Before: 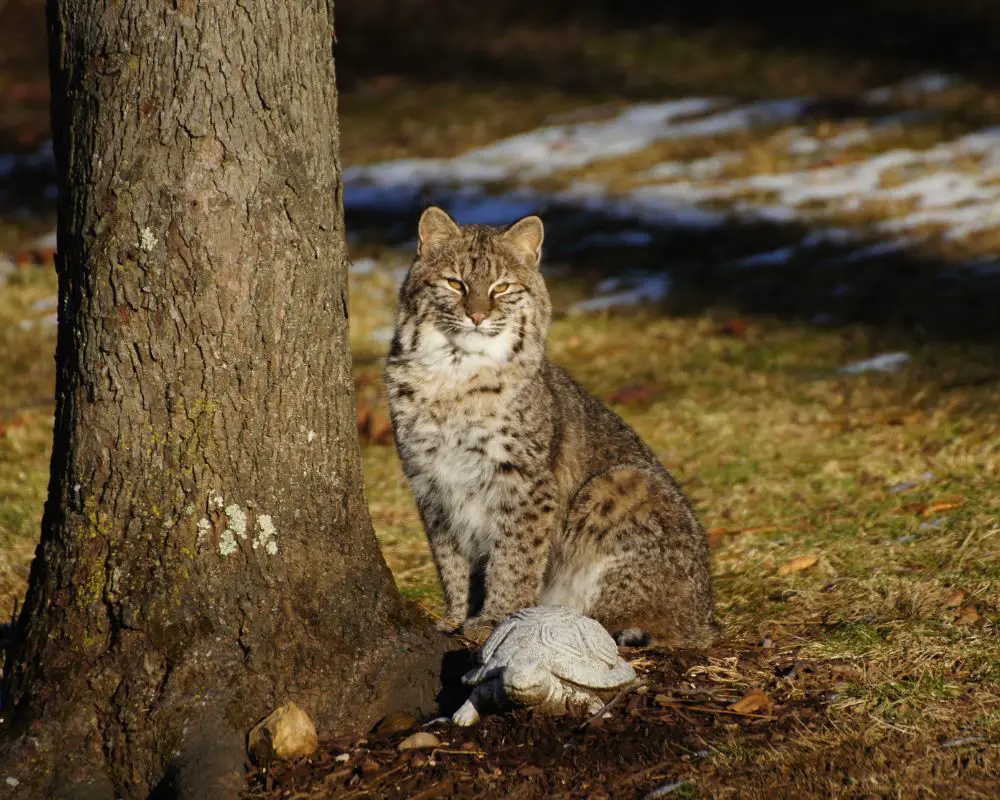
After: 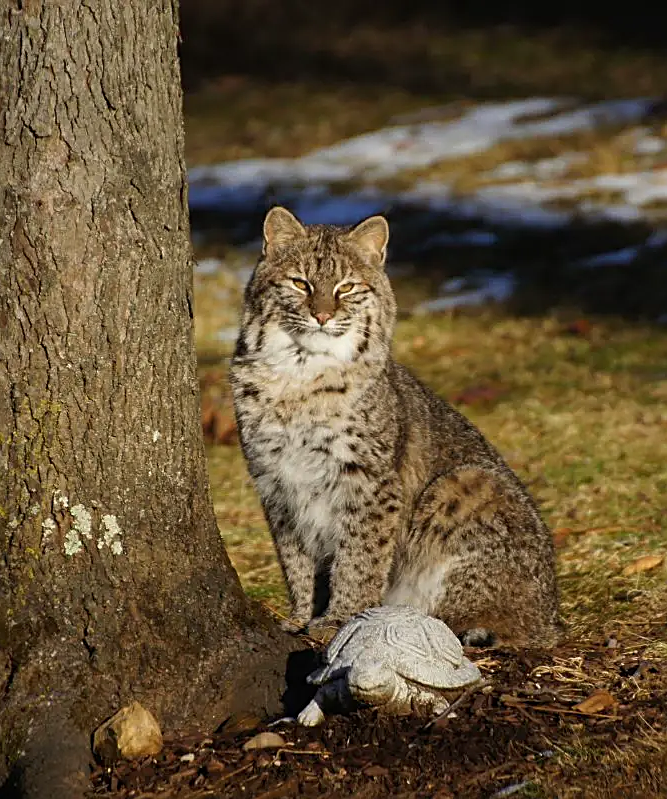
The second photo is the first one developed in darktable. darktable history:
crop and rotate: left 15.511%, right 17.773%
sharpen: on, module defaults
